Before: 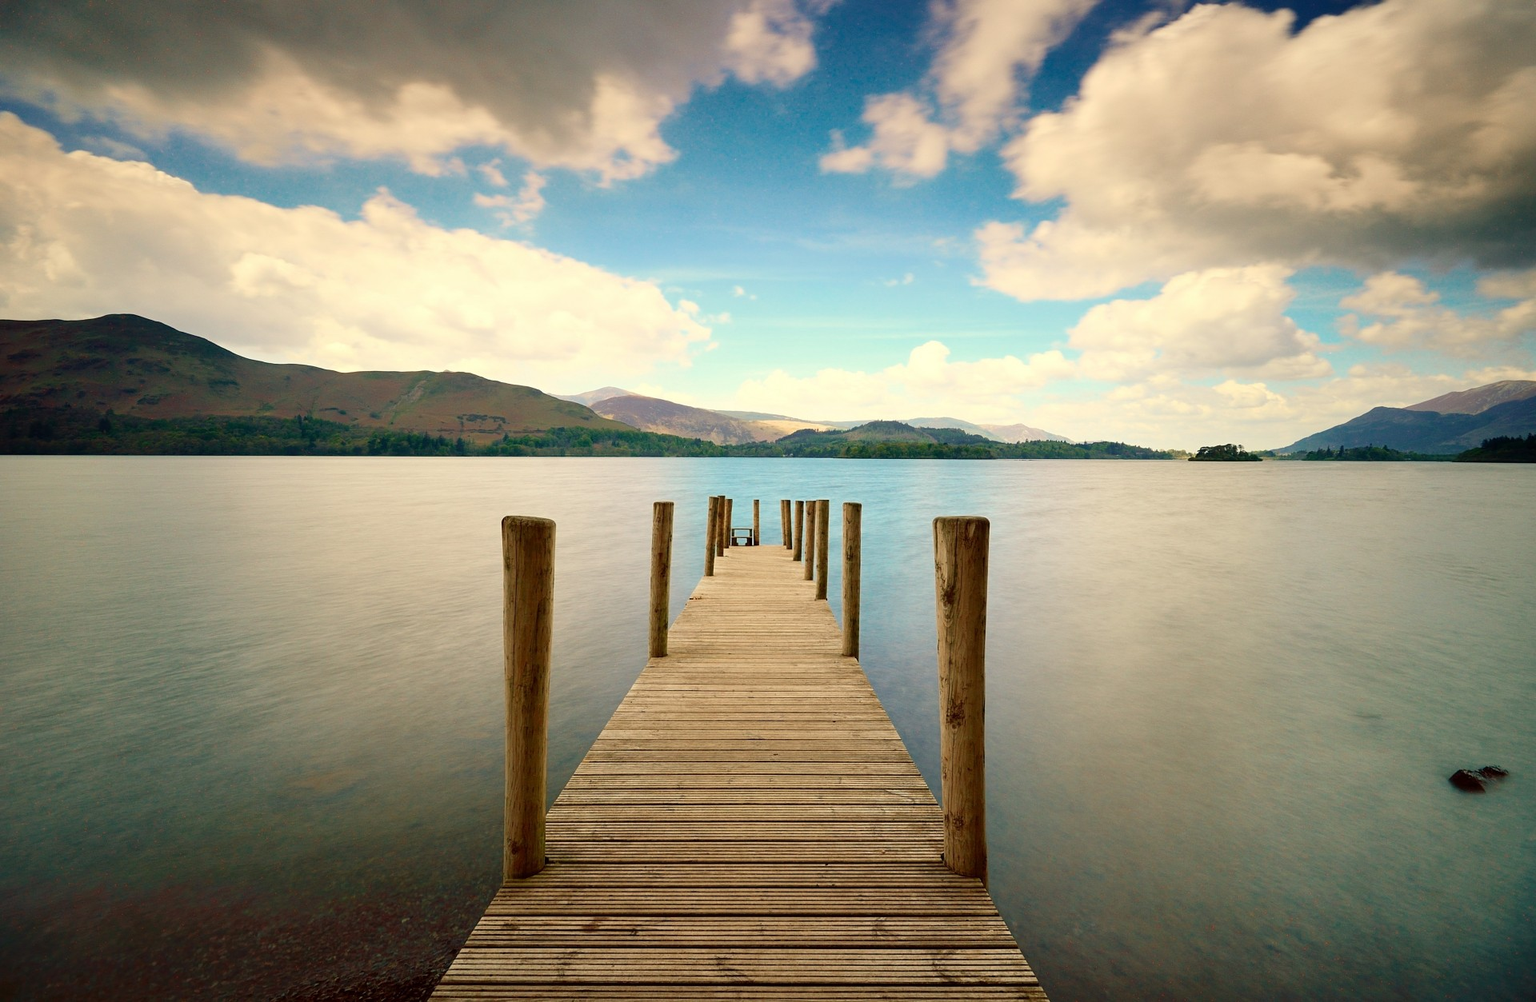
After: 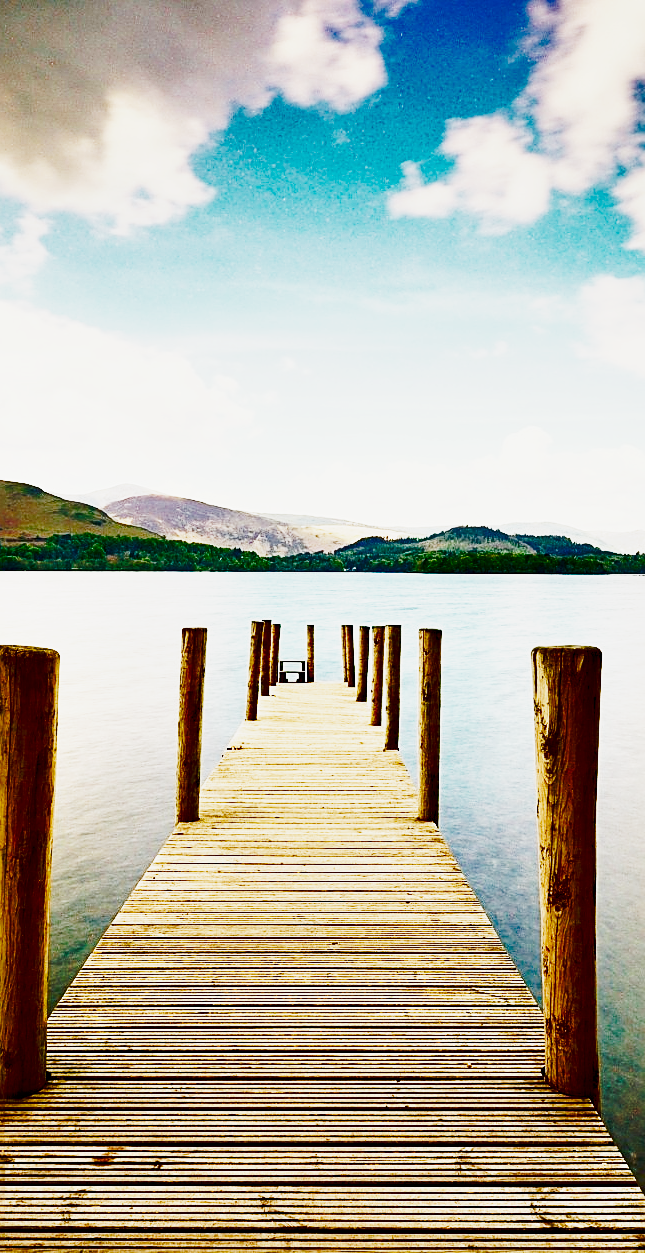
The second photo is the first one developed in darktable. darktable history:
sharpen: on, module defaults
tone curve: curves: ch0 [(0.017, 0) (0.107, 0.071) (0.295, 0.264) (0.447, 0.507) (0.54, 0.618) (0.733, 0.791) (0.879, 0.898) (1, 0.97)]; ch1 [(0, 0) (0.393, 0.415) (0.447, 0.448) (0.485, 0.497) (0.523, 0.515) (0.544, 0.55) (0.59, 0.609) (0.686, 0.686) (1, 1)]; ch2 [(0, 0) (0.369, 0.388) (0.449, 0.431) (0.499, 0.5) (0.521, 0.505) (0.53, 0.538) (0.579, 0.601) (0.669, 0.733) (1, 1)], preserve colors none
haze removal: strength 0.277, distance 0.25, compatibility mode true, adaptive false
contrast brightness saturation: contrast 0.091, brightness -0.576, saturation 0.174
crop: left 33.116%, right 33.244%
exposure: exposure 0.555 EV, compensate highlight preservation false
base curve: curves: ch0 [(0, 0) (0.012, 0.01) (0.073, 0.168) (0.31, 0.711) (0.645, 0.957) (1, 1)], preserve colors none
shadows and highlights: soften with gaussian
